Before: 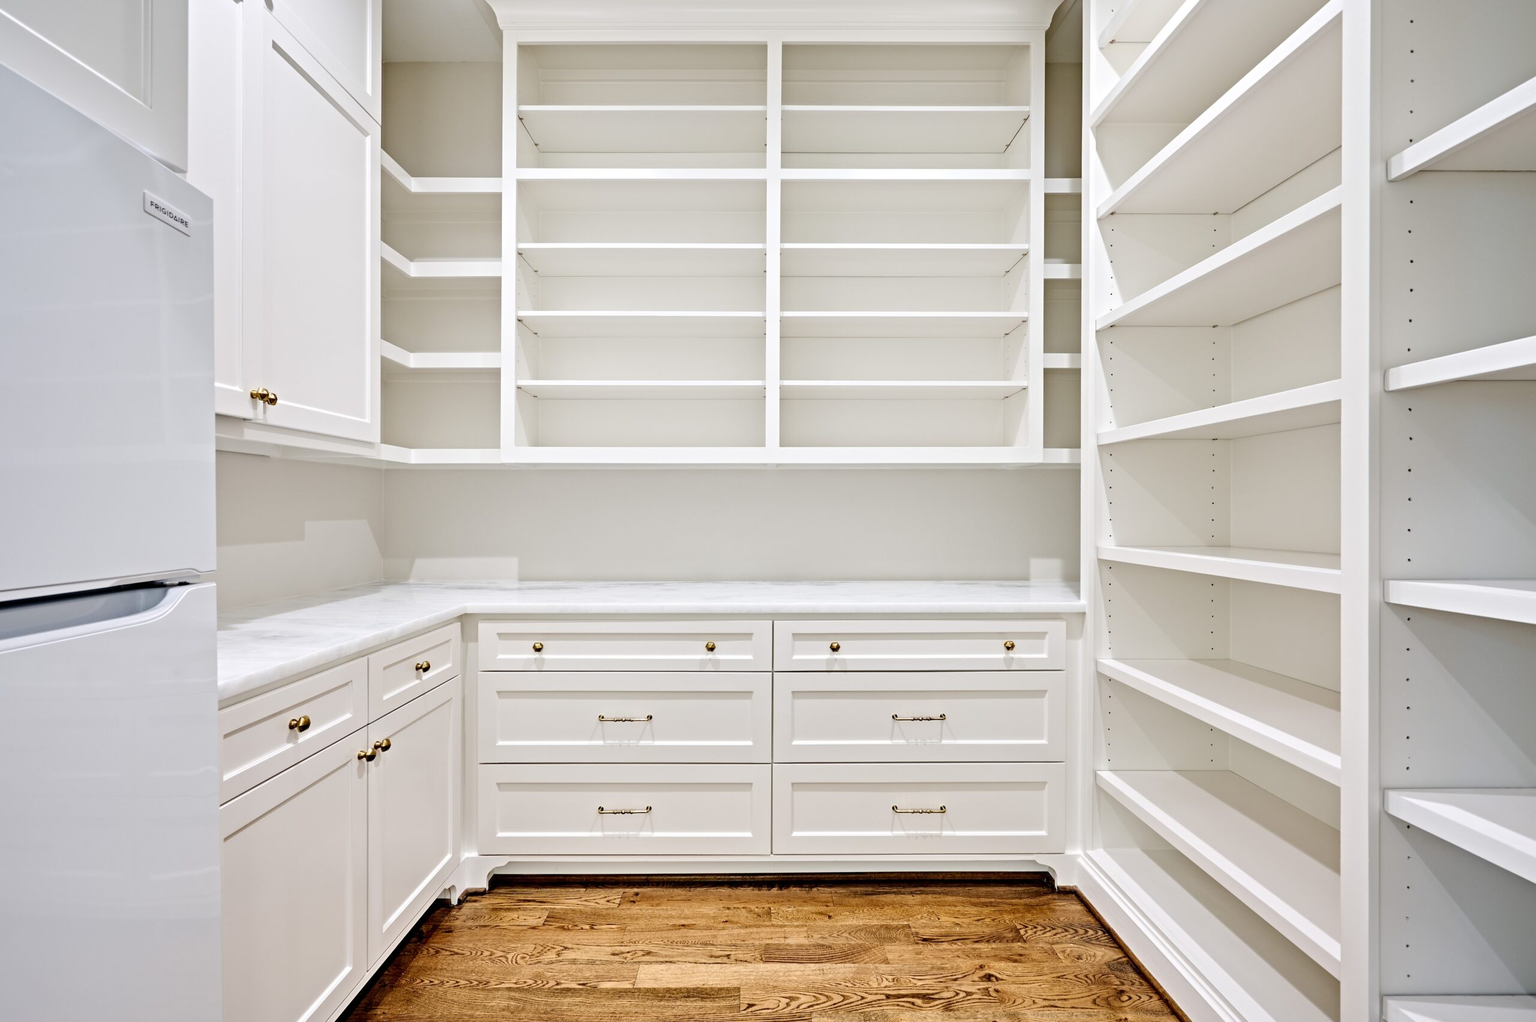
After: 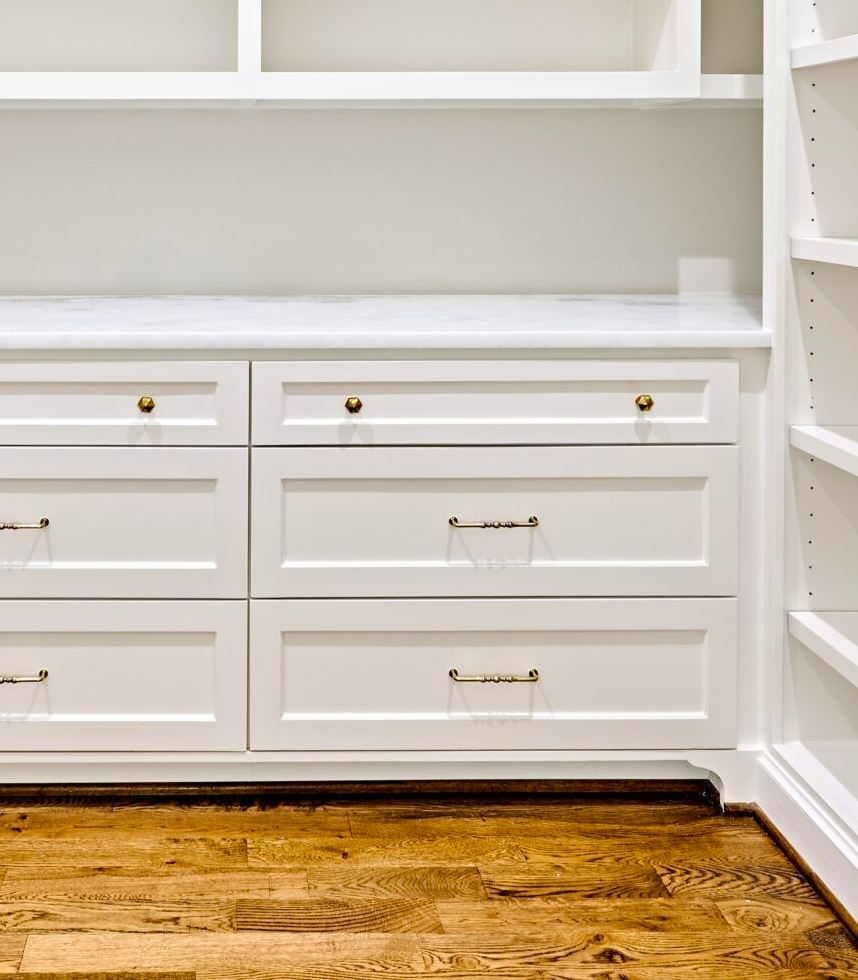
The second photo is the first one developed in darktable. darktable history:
crop: left 40.562%, top 39.575%, right 25.922%, bottom 2.879%
color balance rgb: linear chroma grading › shadows 9.865%, linear chroma grading › highlights 10.022%, linear chroma grading › global chroma 15.515%, linear chroma grading › mid-tones 14.689%, perceptual saturation grading › global saturation 0.597%
